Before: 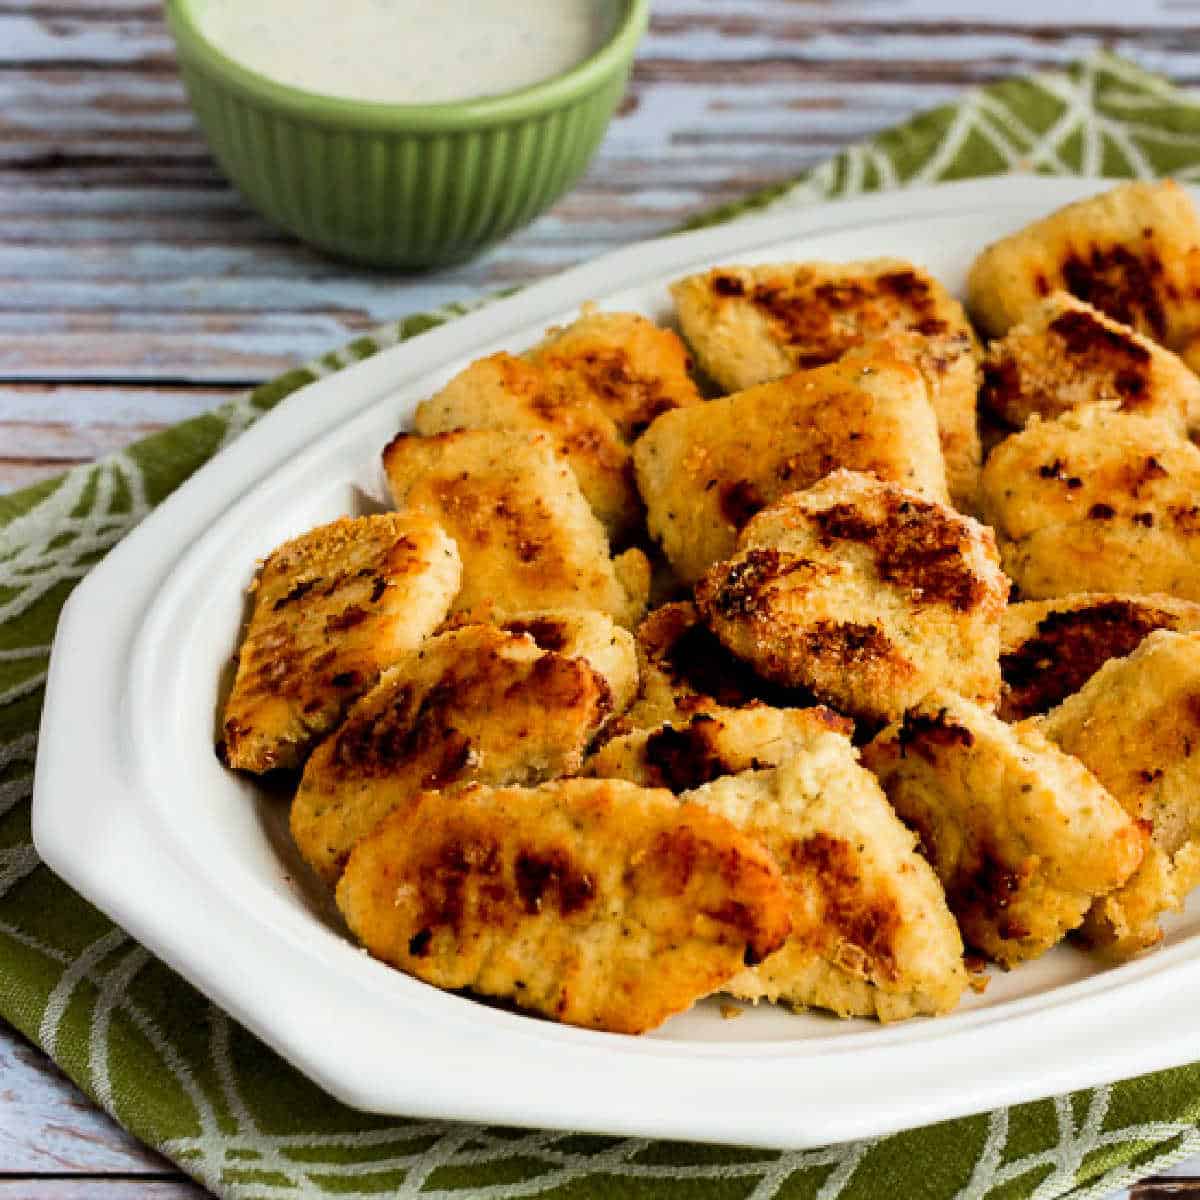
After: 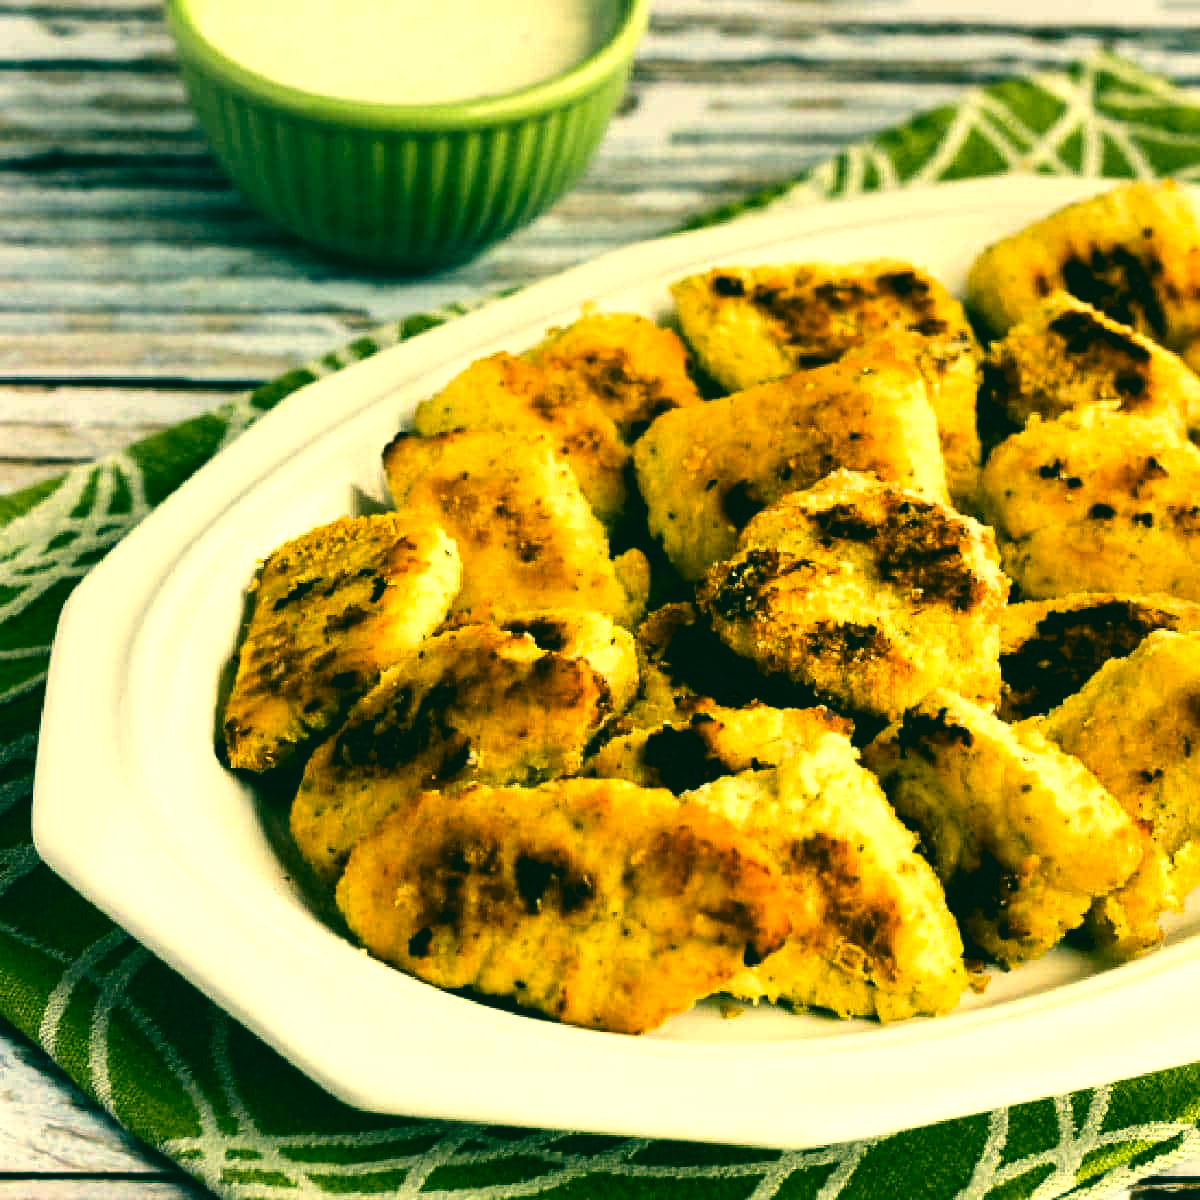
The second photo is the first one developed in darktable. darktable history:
color correction: highlights a* 1.83, highlights b* 34.02, shadows a* -36.68, shadows b* -5.48
tone equalizer: -8 EV -0.75 EV, -7 EV -0.7 EV, -6 EV -0.6 EV, -5 EV -0.4 EV, -3 EV 0.4 EV, -2 EV 0.6 EV, -1 EV 0.7 EV, +0 EV 0.75 EV, edges refinement/feathering 500, mask exposure compensation -1.57 EV, preserve details no
